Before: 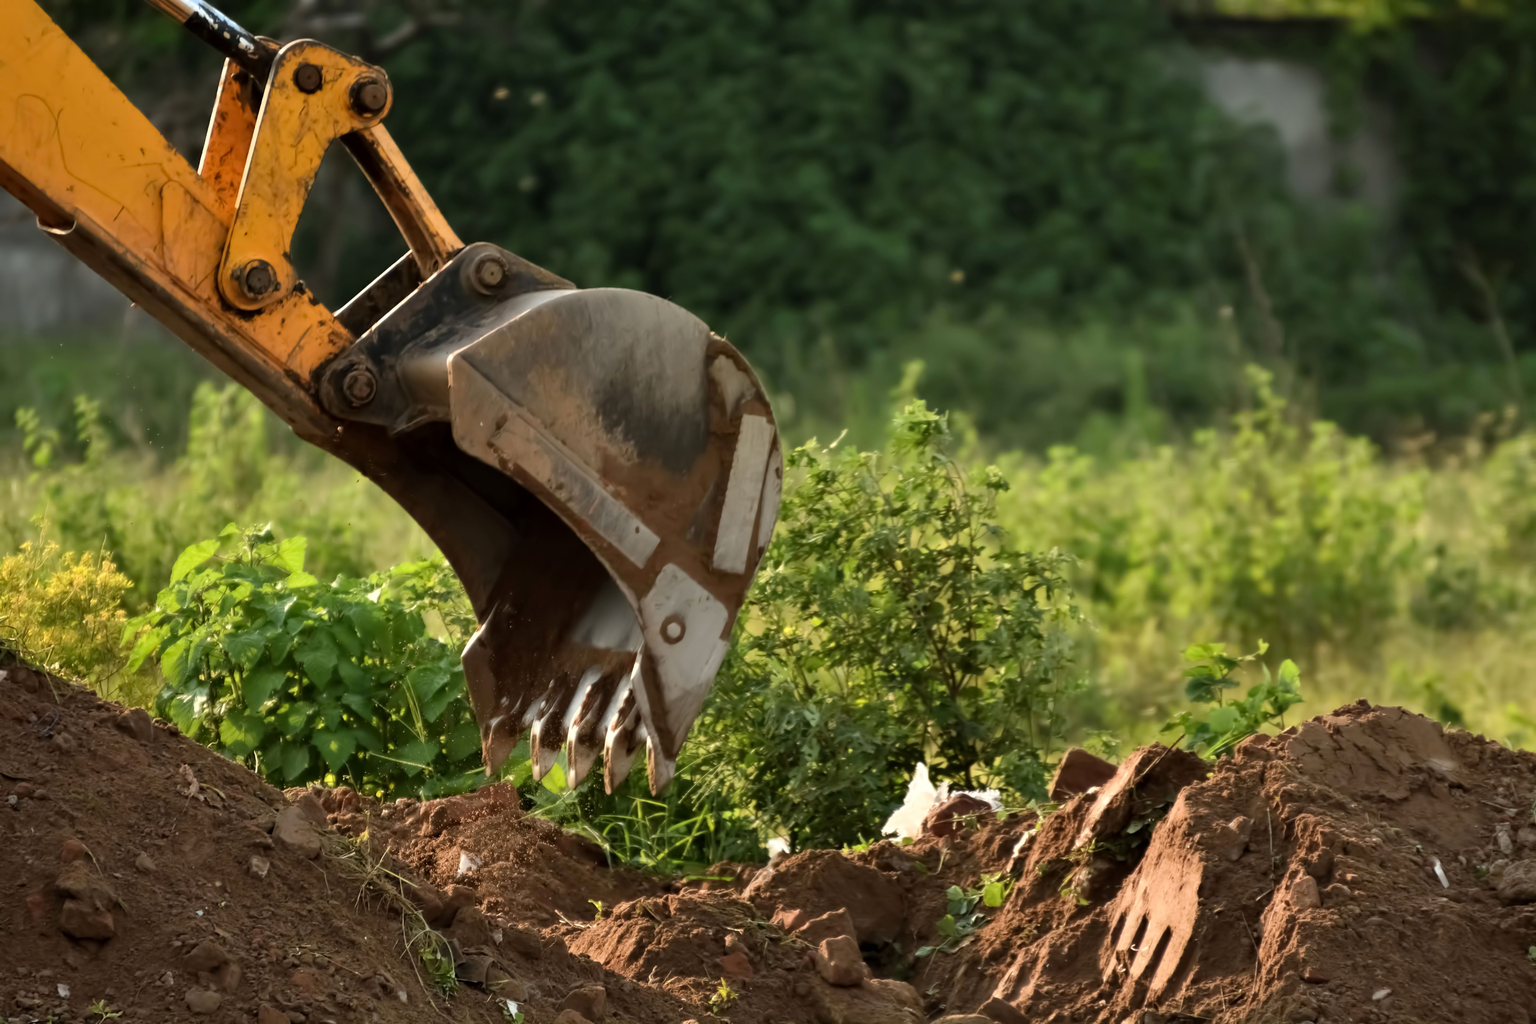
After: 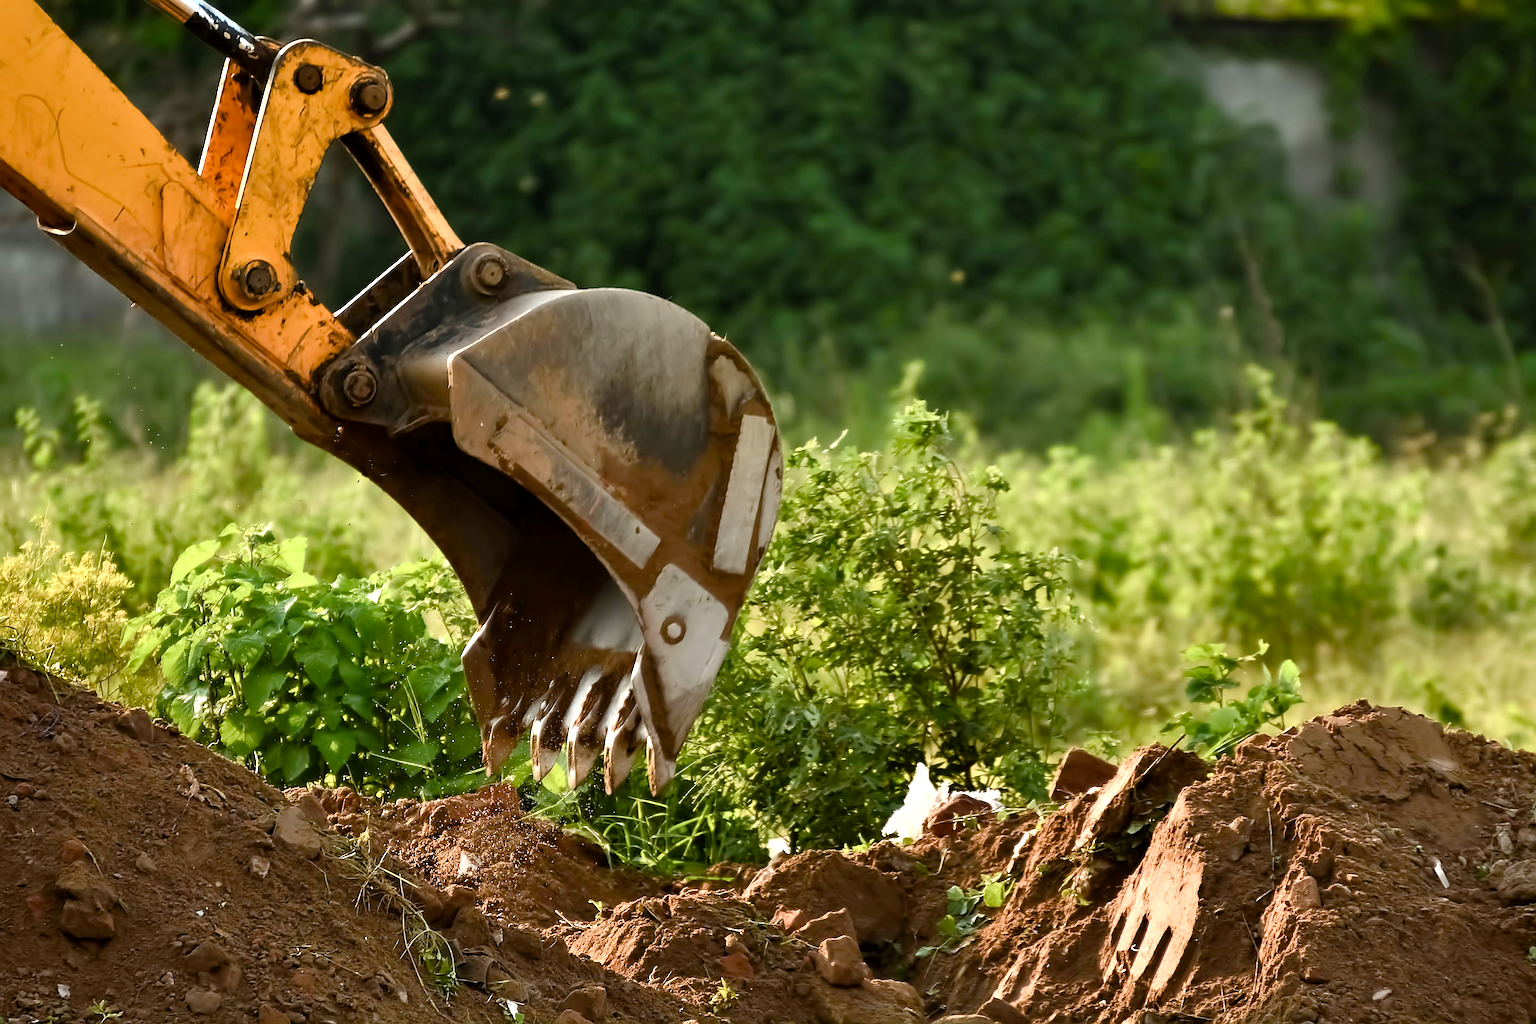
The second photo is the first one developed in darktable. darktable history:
rgb curve: curves: ch0 [(0, 0) (0.078, 0.051) (0.929, 0.956) (1, 1)], compensate middle gray true
sharpen: amount 1.861
color balance rgb: perceptual saturation grading › global saturation 20%, perceptual saturation grading › highlights -50%, perceptual saturation grading › shadows 30%, perceptual brilliance grading › global brilliance 10%, perceptual brilliance grading › shadows 15%
